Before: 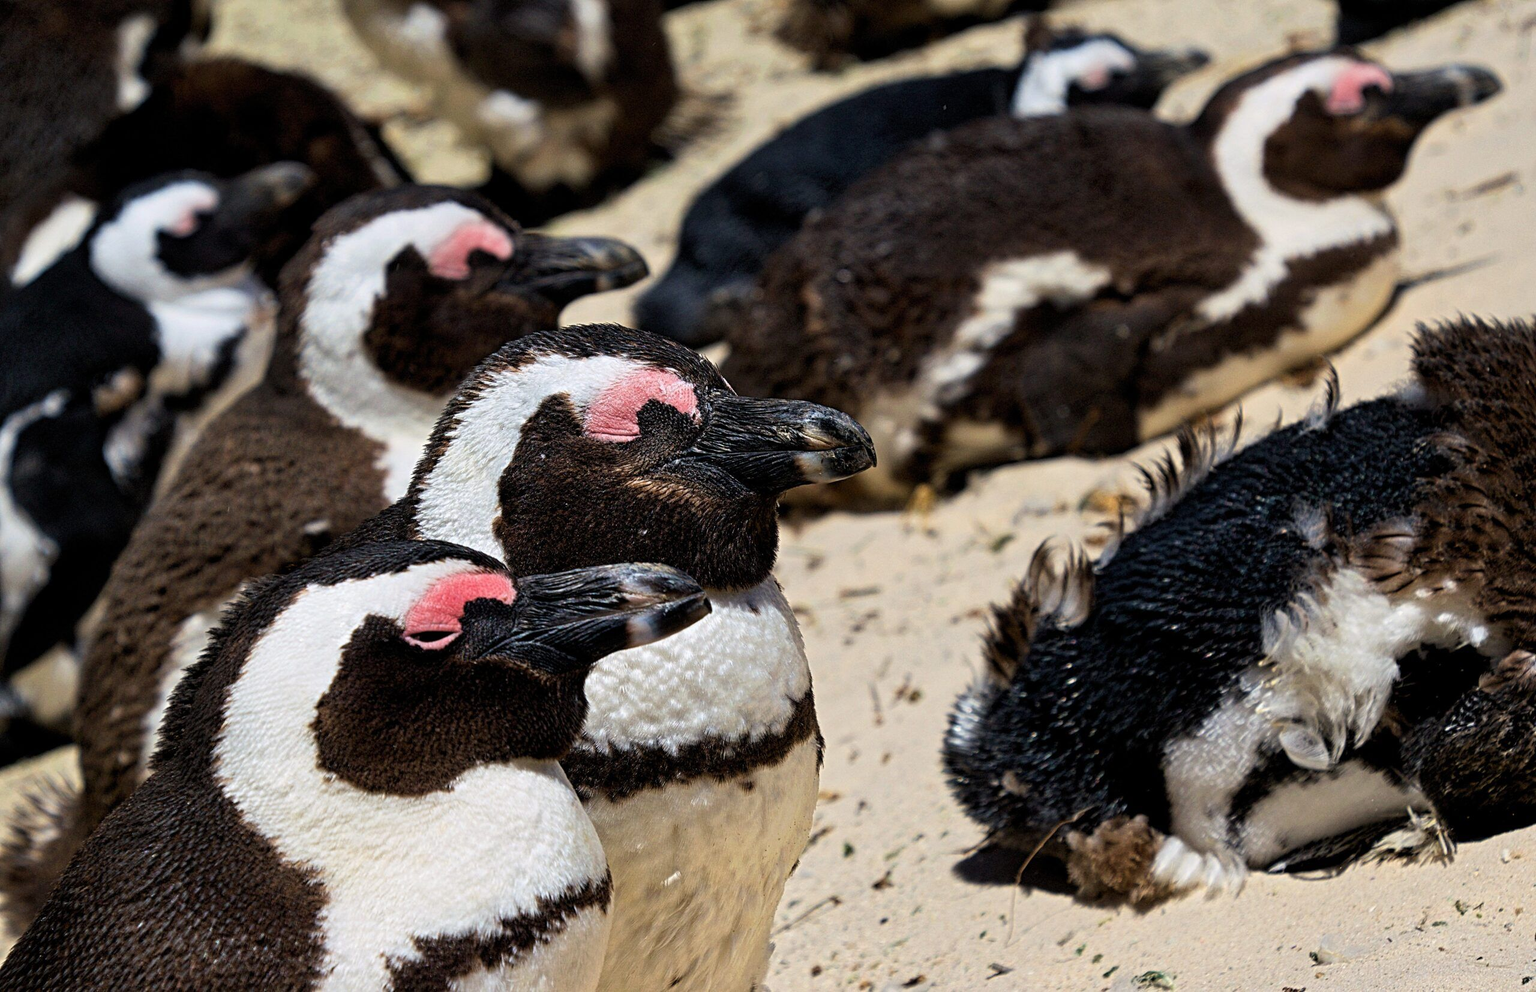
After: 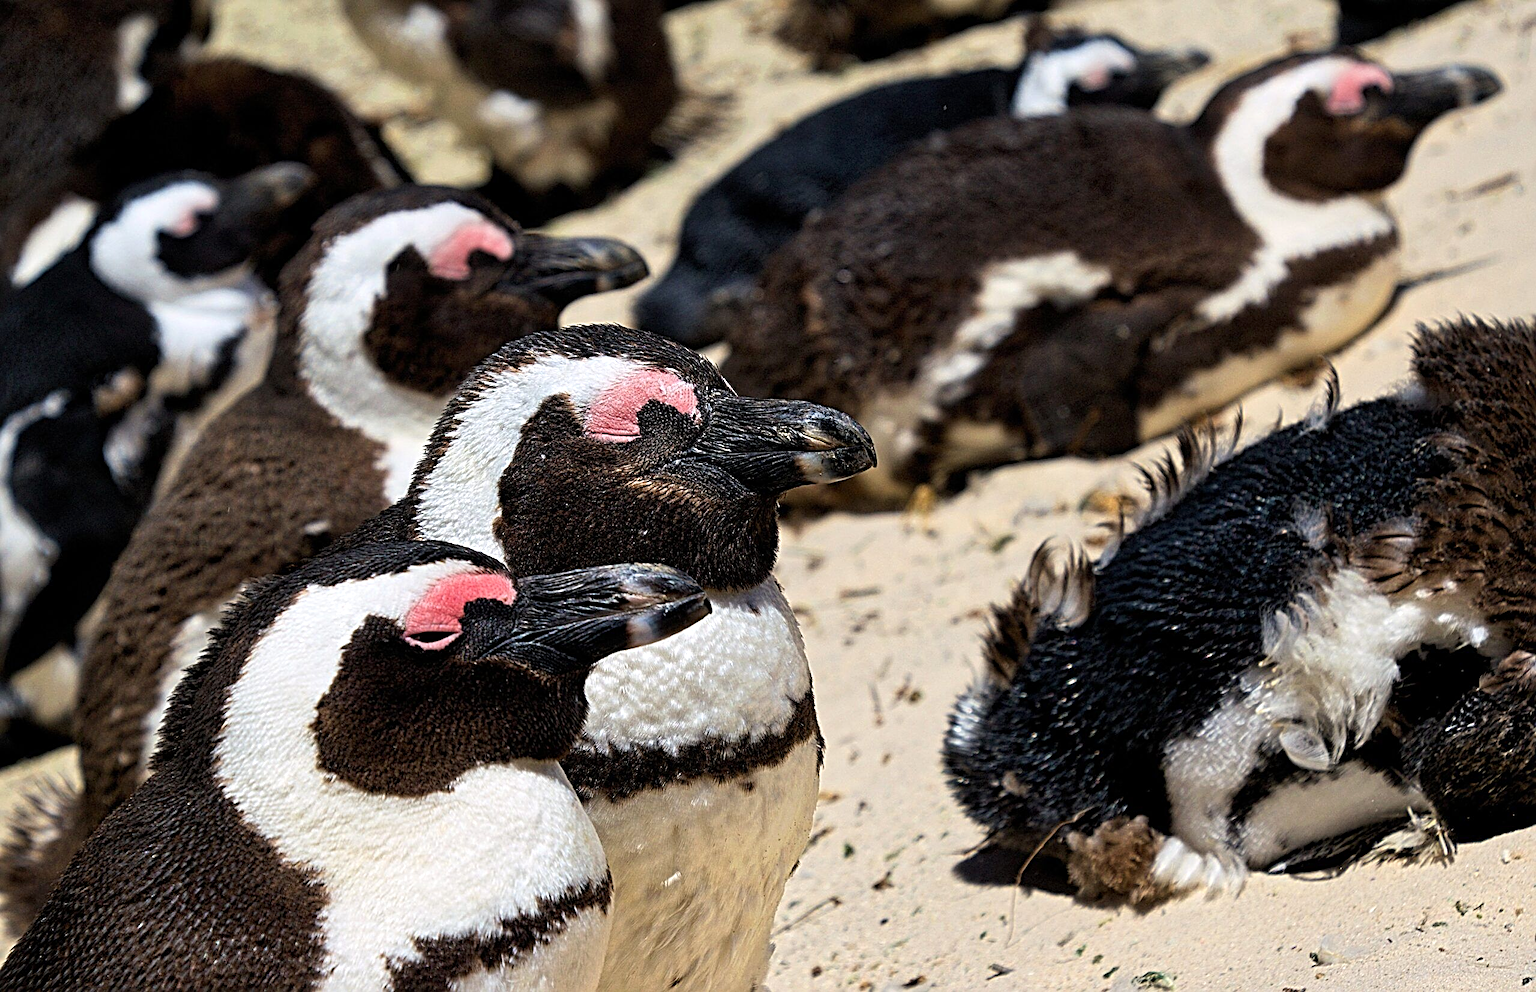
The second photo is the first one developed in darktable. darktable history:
sharpen: radius 3.099
exposure: exposure 0.198 EV, compensate highlight preservation false
